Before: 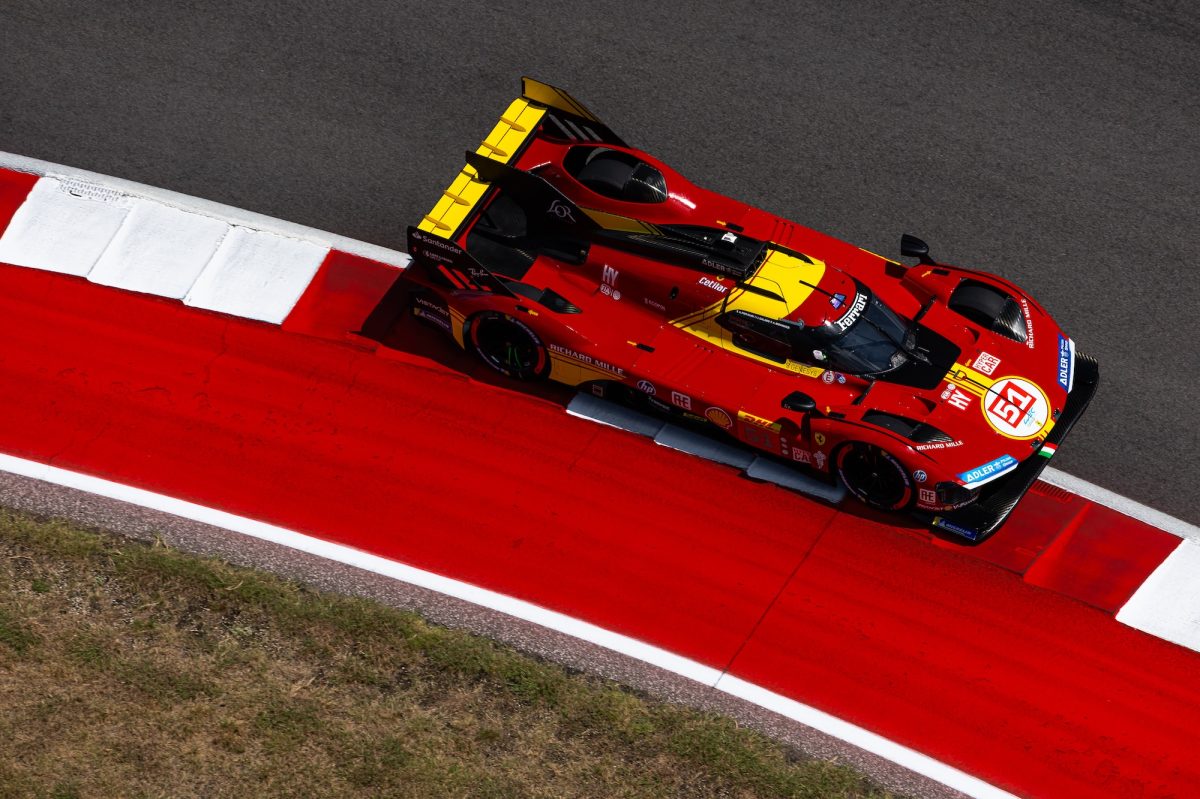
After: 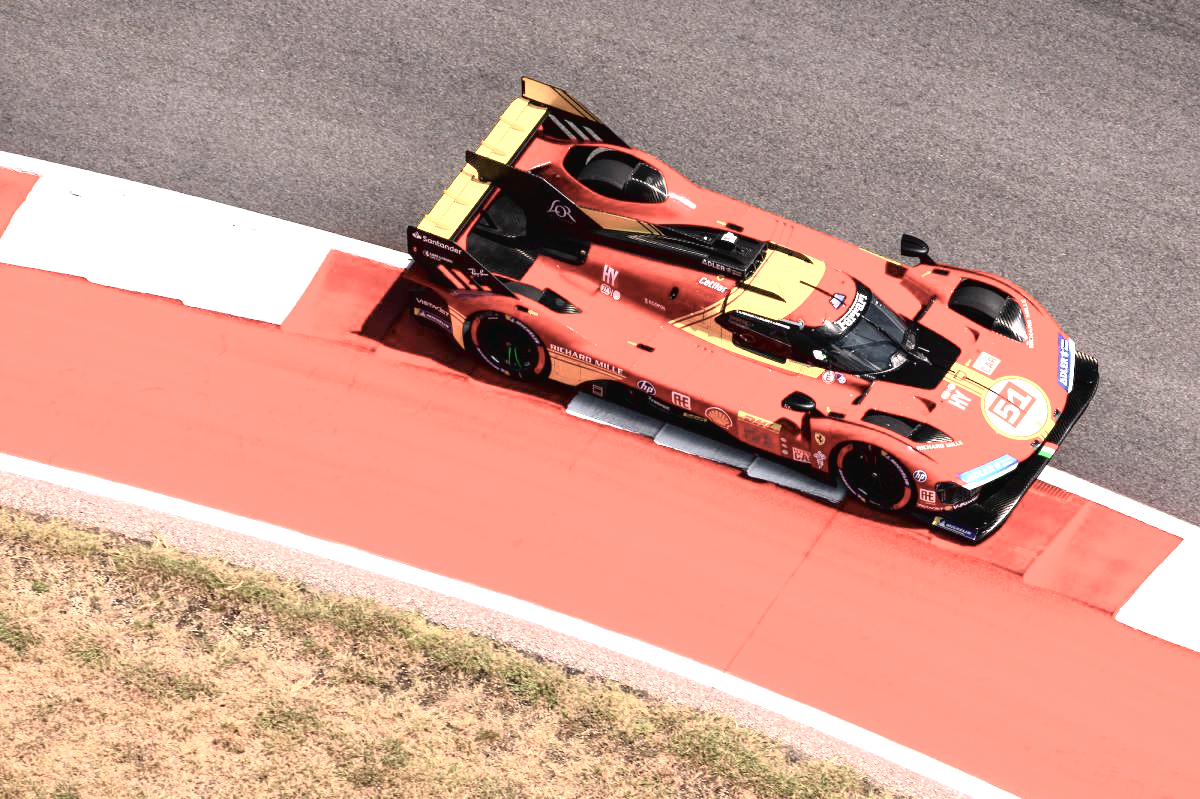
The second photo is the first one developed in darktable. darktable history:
white balance: red 1.127, blue 0.943
tone curve: curves: ch0 [(0, 0.024) (0.031, 0.027) (0.113, 0.069) (0.198, 0.18) (0.304, 0.303) (0.441, 0.462) (0.557, 0.6) (0.711, 0.79) (0.812, 0.878) (0.927, 0.935) (1, 0.963)]; ch1 [(0, 0) (0.222, 0.2) (0.343, 0.325) (0.45, 0.441) (0.502, 0.501) (0.527, 0.534) (0.55, 0.561) (0.632, 0.656) (0.735, 0.754) (1, 1)]; ch2 [(0, 0) (0.249, 0.222) (0.352, 0.348) (0.424, 0.439) (0.476, 0.482) (0.499, 0.501) (0.517, 0.516) (0.532, 0.544) (0.558, 0.585) (0.596, 0.629) (0.726, 0.745) (0.82, 0.796) (0.998, 0.928)], color space Lab, independent channels, preserve colors none
color balance rgb: linear chroma grading › global chroma -16.06%, perceptual saturation grading › global saturation -32.85%, global vibrance -23.56%
exposure: exposure 2.207 EV, compensate highlight preservation false
